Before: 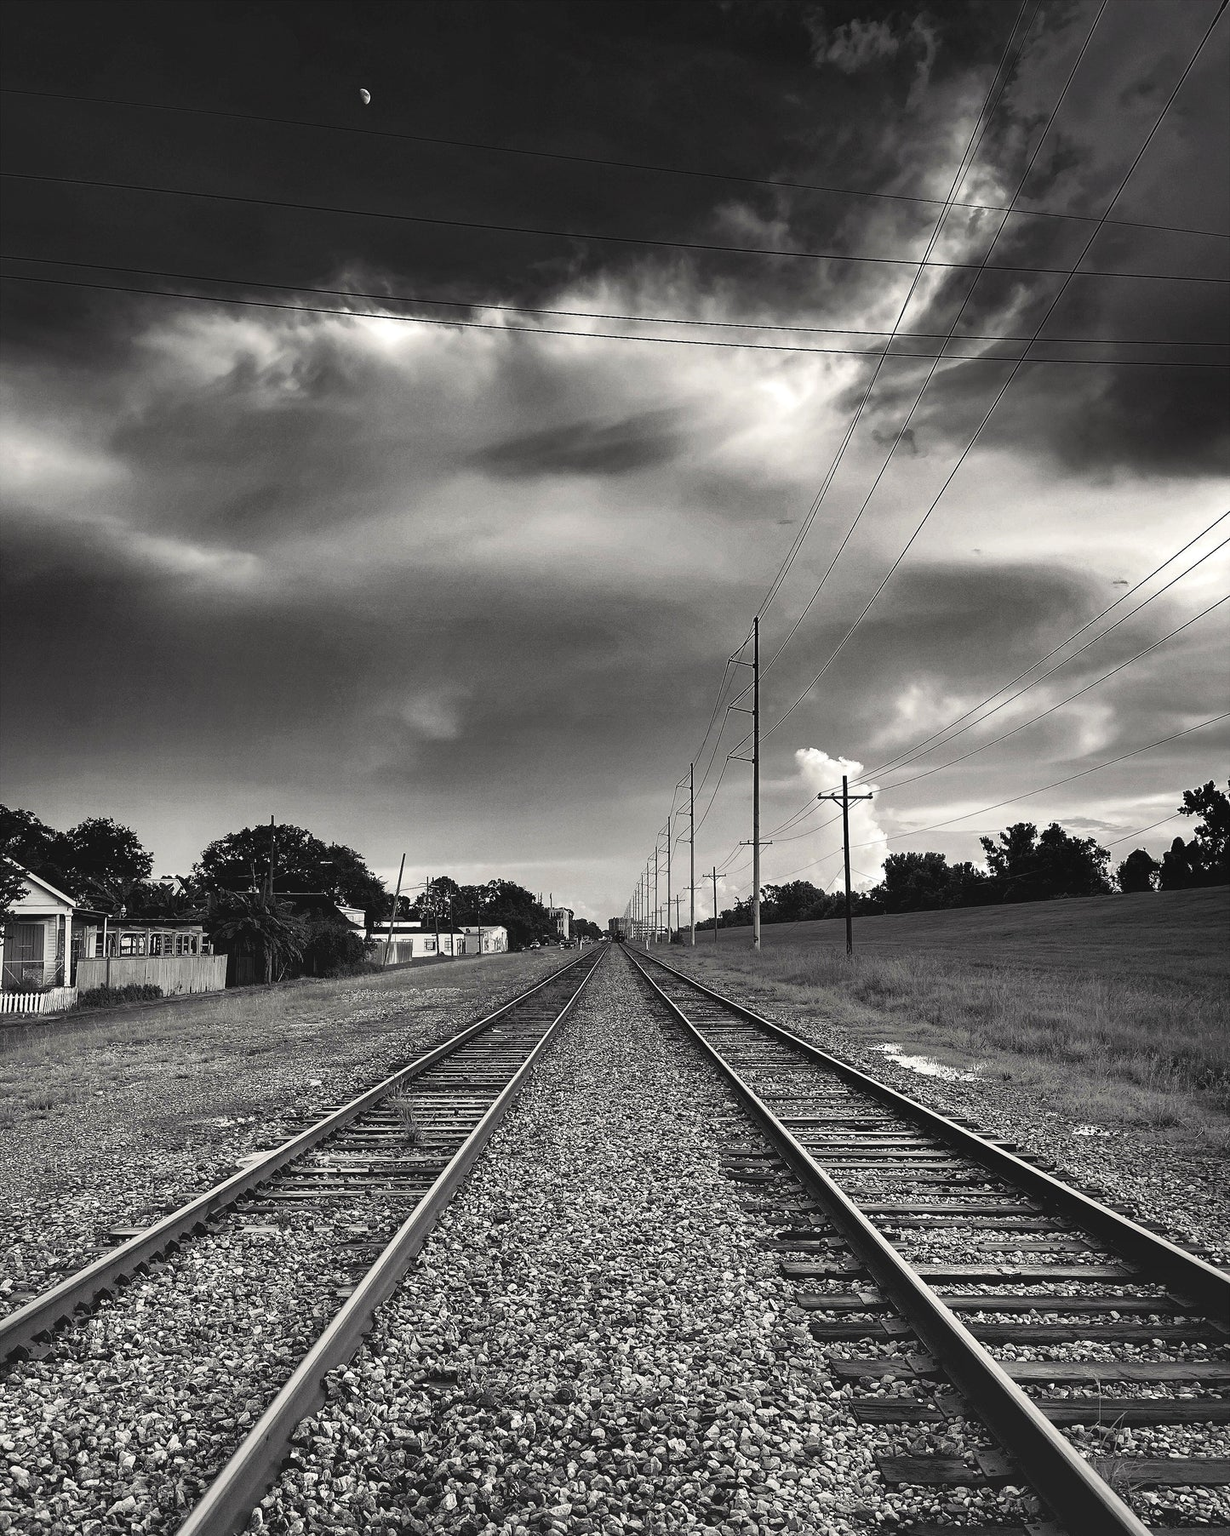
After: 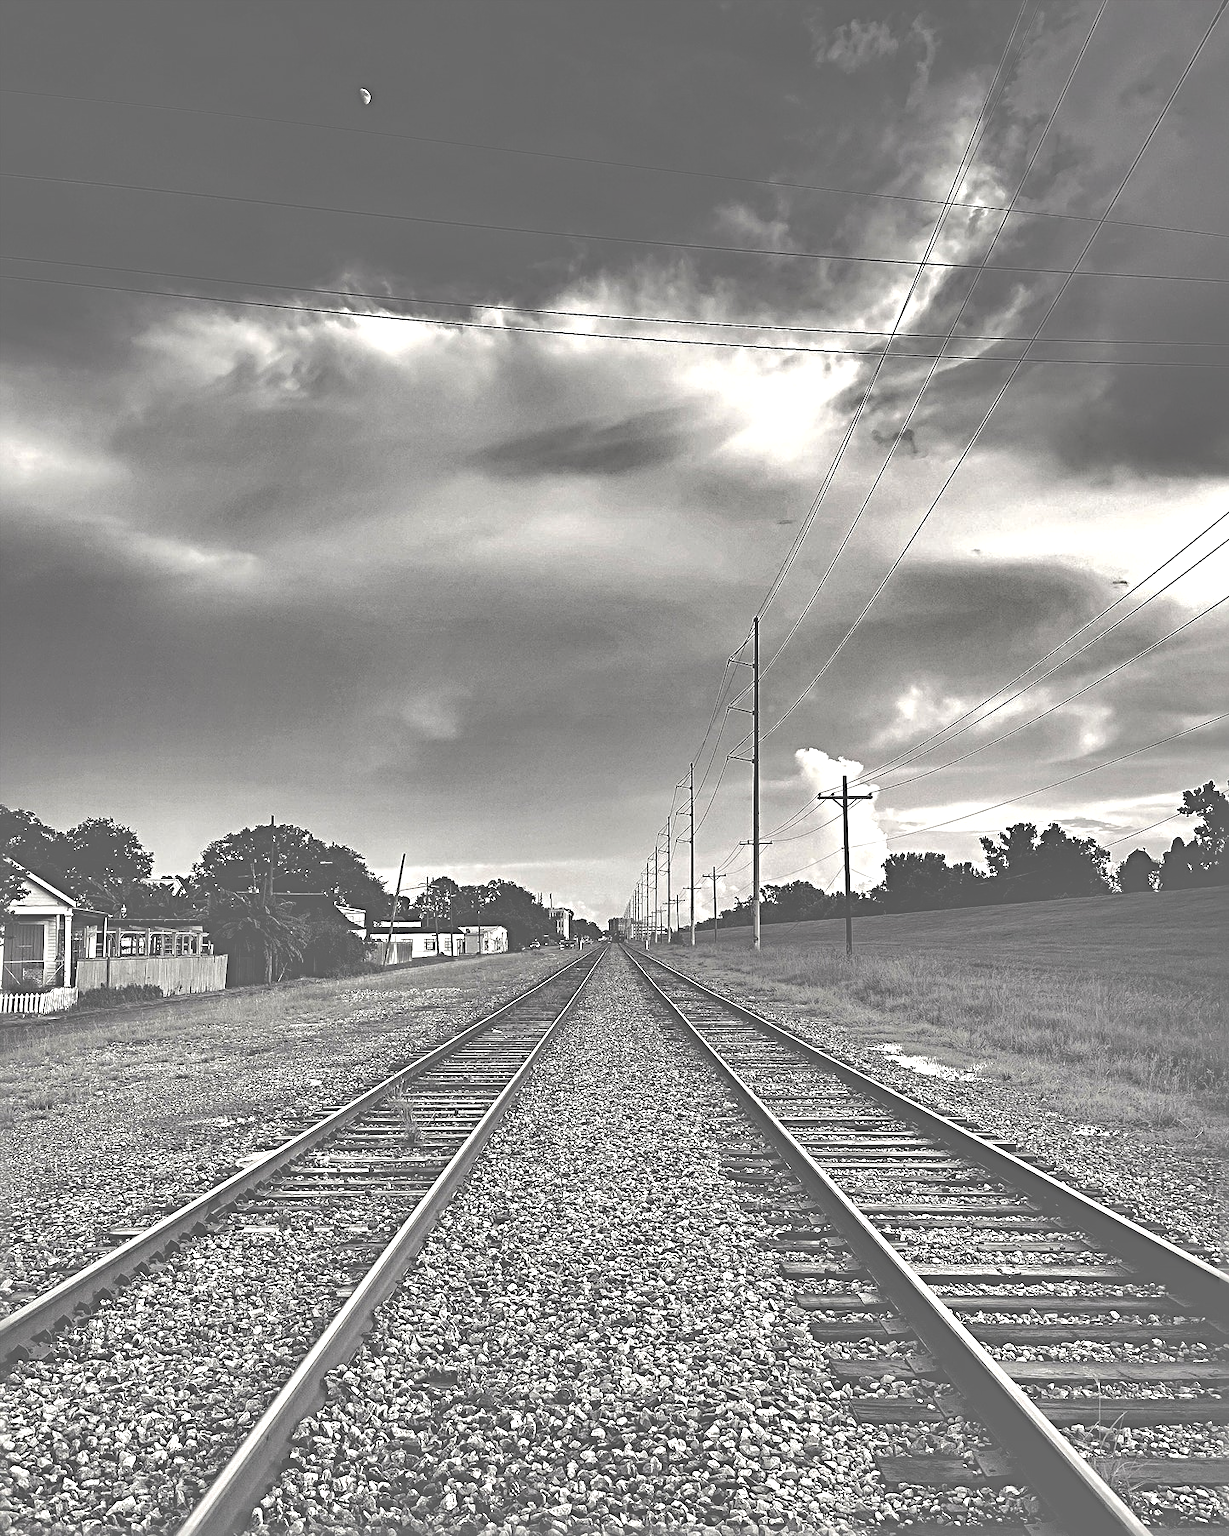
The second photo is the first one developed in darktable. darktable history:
exposure: black level correction -0.071, exposure 0.5 EV, compensate highlight preservation false
sharpen: radius 4.883
base curve: curves: ch0 [(0, 0) (0.262, 0.32) (0.722, 0.705) (1, 1)]
shadows and highlights: shadows 60, soften with gaussian
